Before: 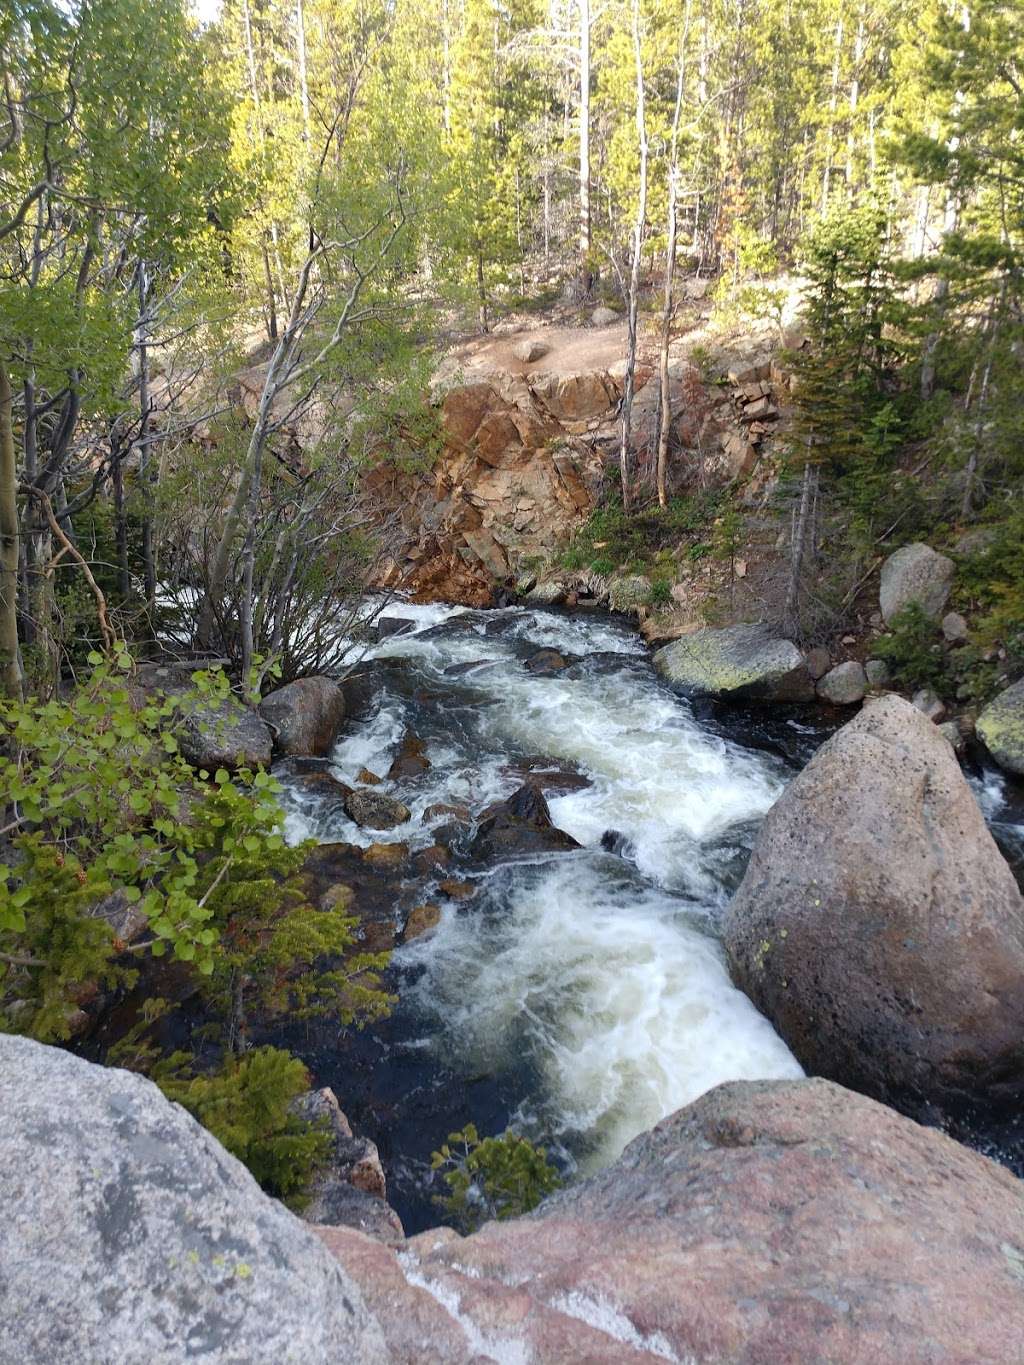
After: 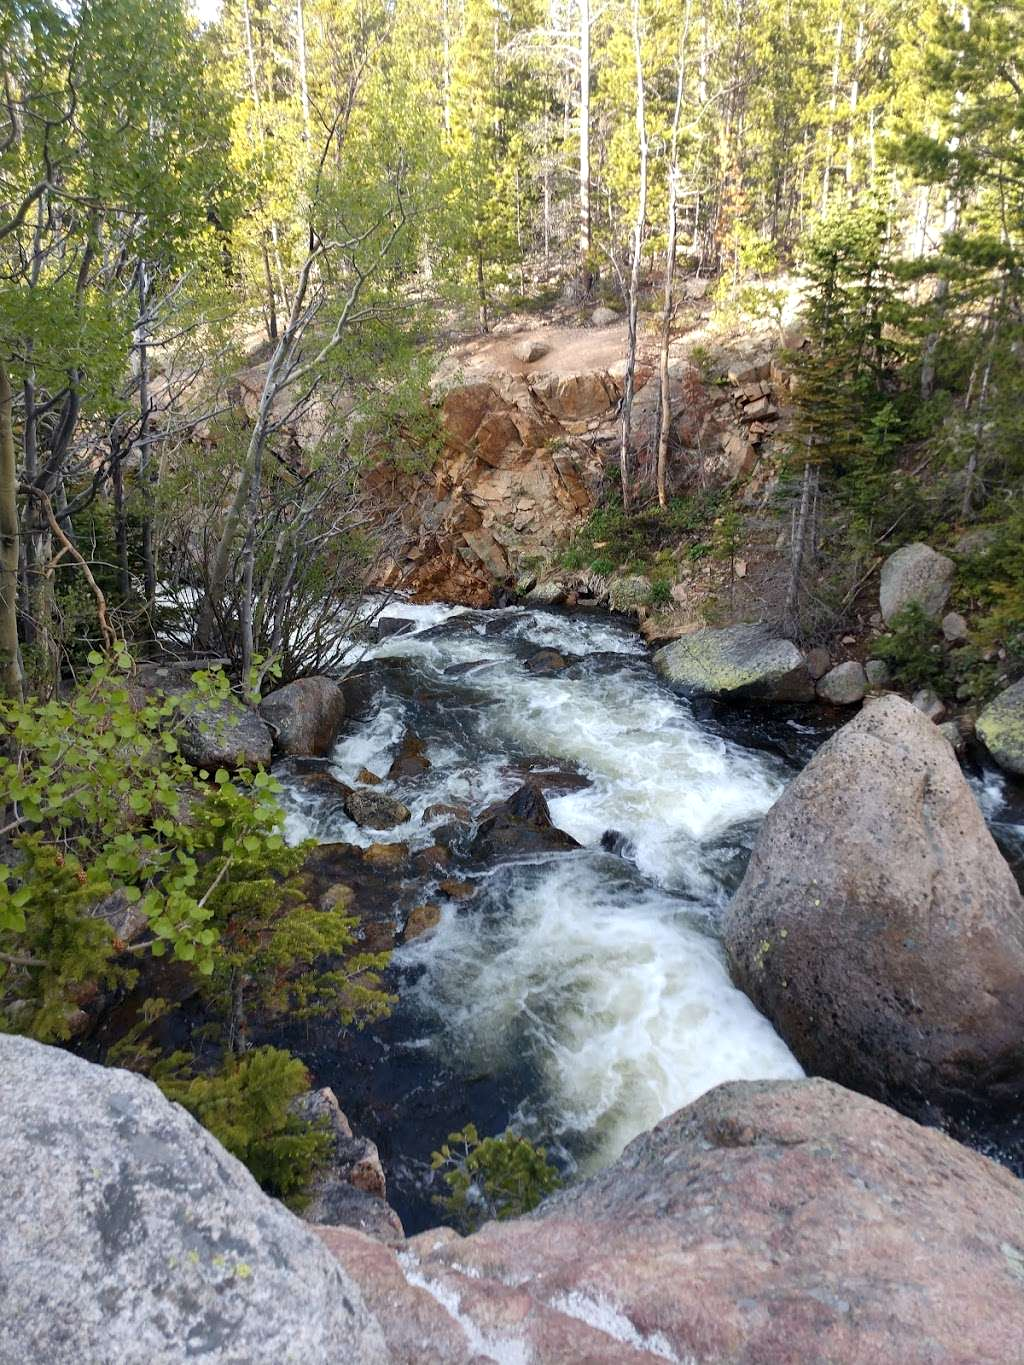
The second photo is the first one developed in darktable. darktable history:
tone equalizer: on, module defaults
local contrast: mode bilateral grid, contrast 21, coarseness 50, detail 119%, midtone range 0.2
